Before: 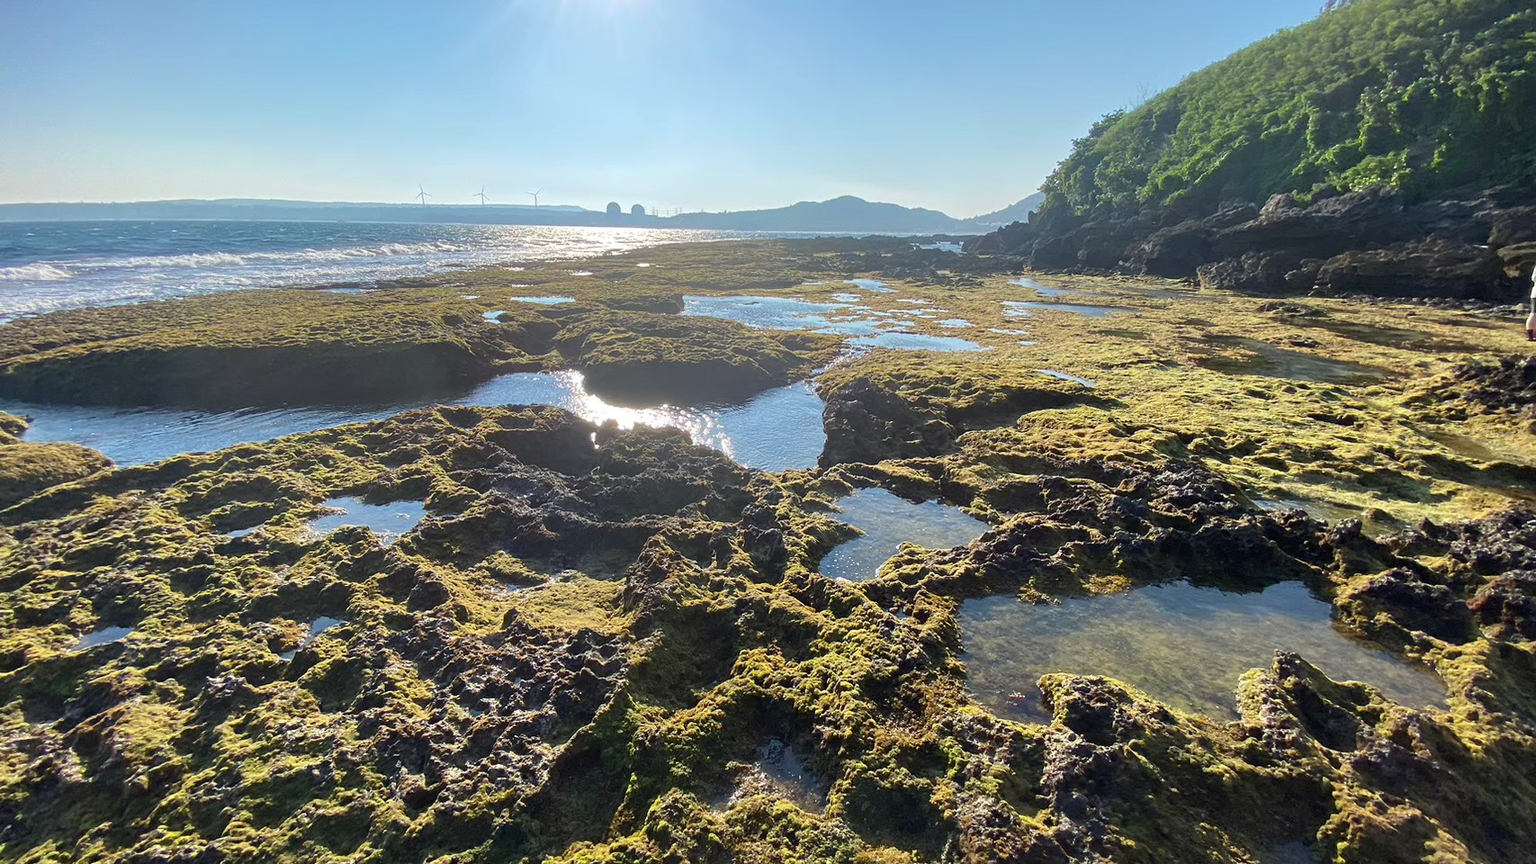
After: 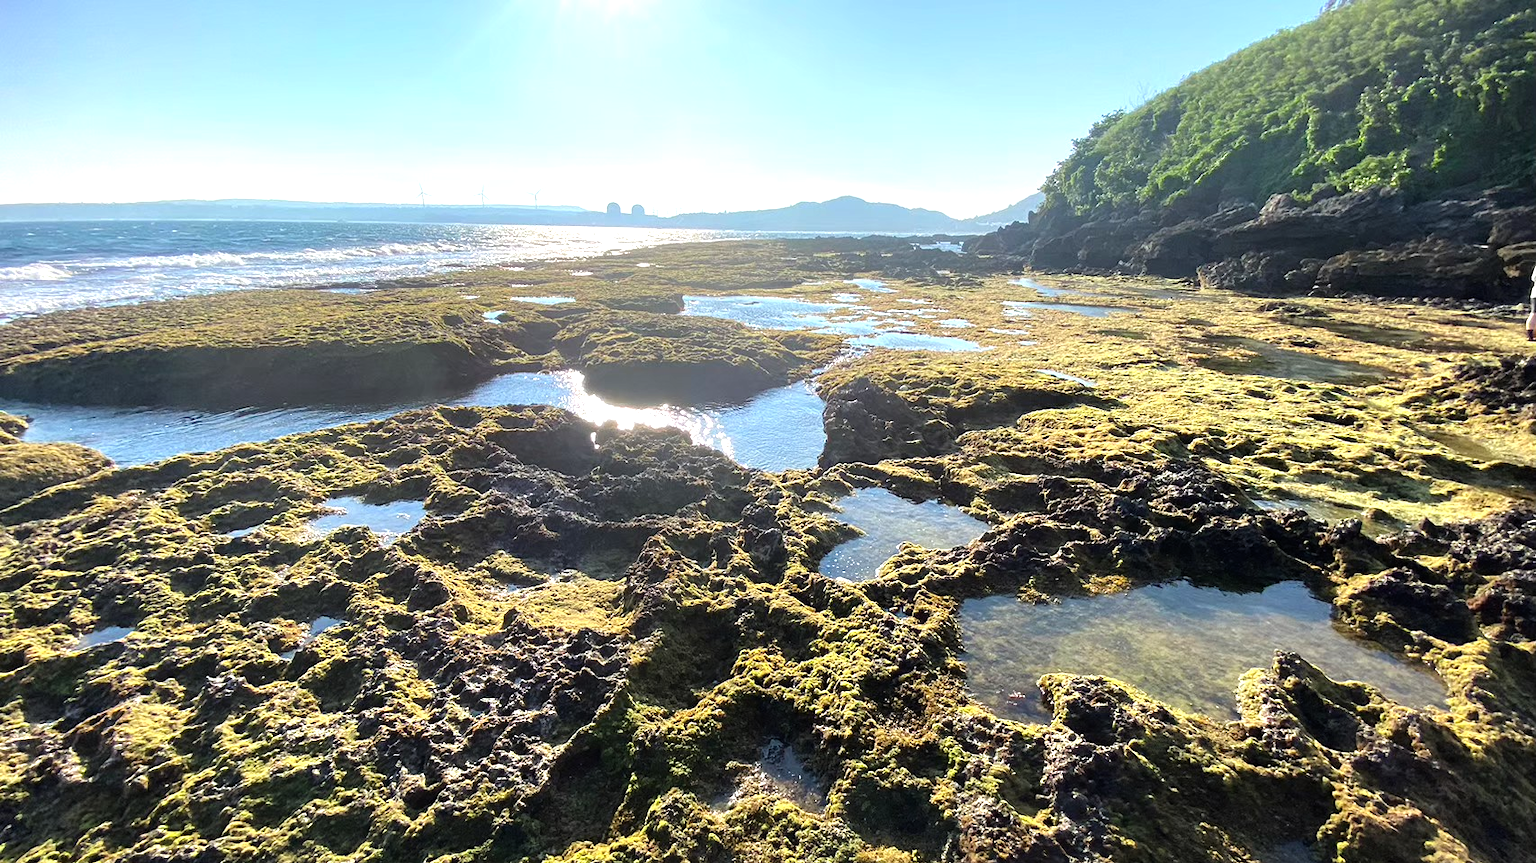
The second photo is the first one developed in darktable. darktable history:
tone equalizer: -8 EV -0.731 EV, -7 EV -0.729 EV, -6 EV -0.602 EV, -5 EV -0.424 EV, -3 EV 0.389 EV, -2 EV 0.6 EV, -1 EV 0.681 EV, +0 EV 0.753 EV
